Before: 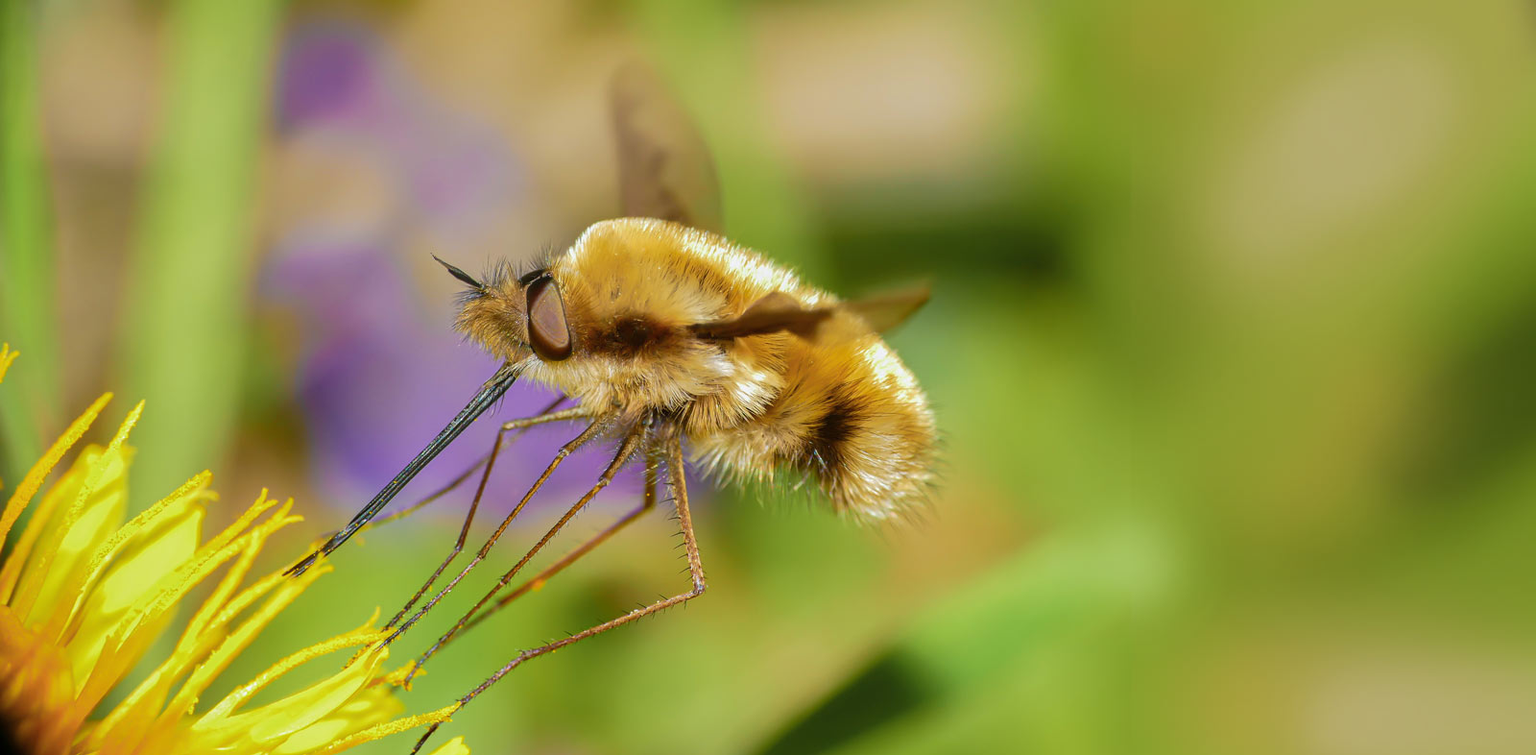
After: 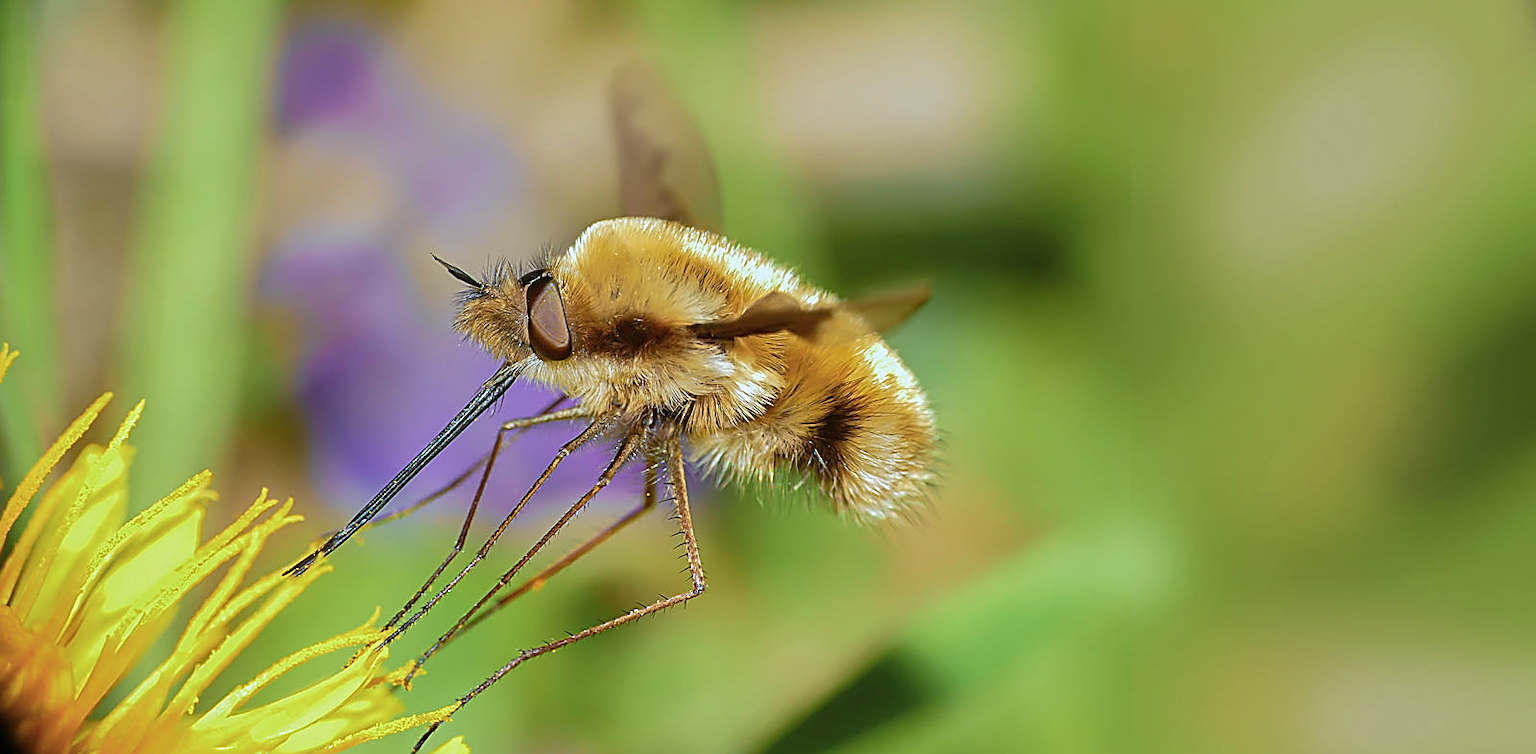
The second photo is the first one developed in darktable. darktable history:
sharpen: radius 1.685, amount 1.294
color correction: highlights a* -4.18, highlights b* -10.81
